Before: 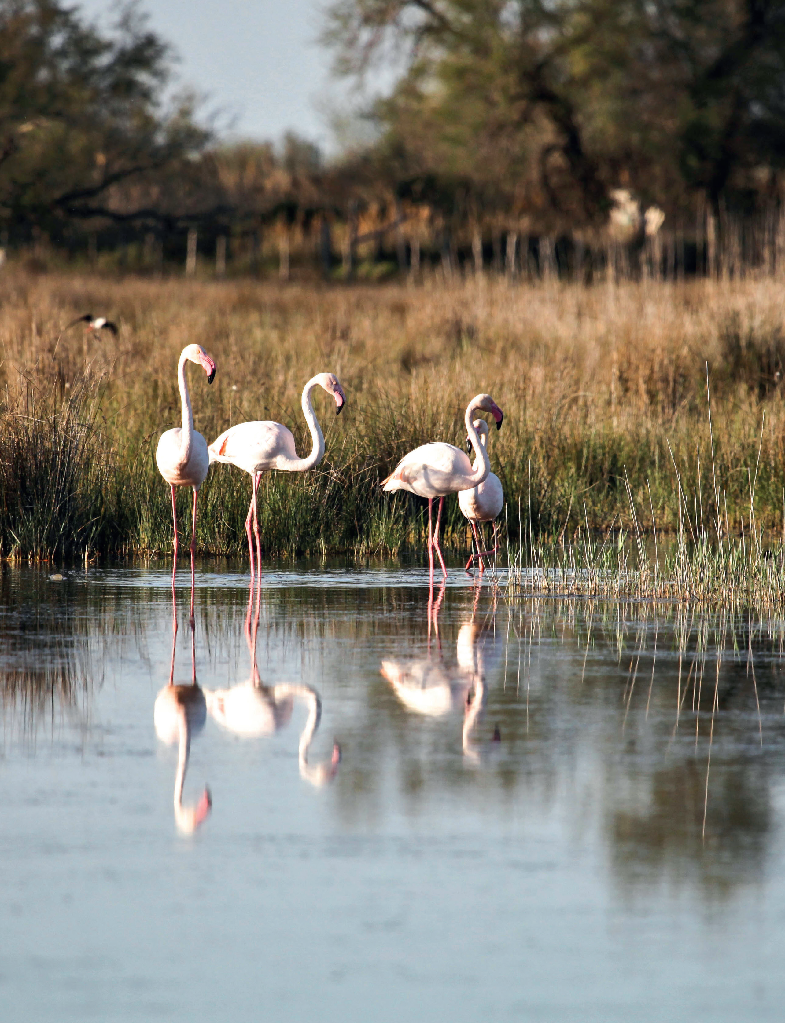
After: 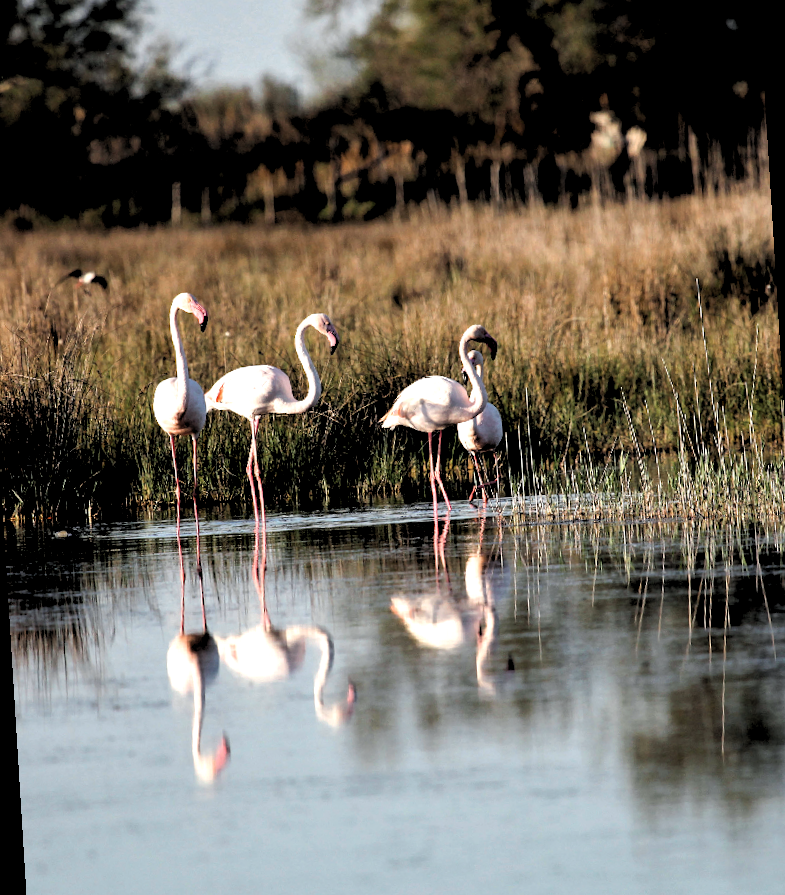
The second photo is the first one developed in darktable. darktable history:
rotate and perspective: rotation -3.52°, crop left 0.036, crop right 0.964, crop top 0.081, crop bottom 0.919
rgb levels: levels [[0.034, 0.472, 0.904], [0, 0.5, 1], [0, 0.5, 1]]
